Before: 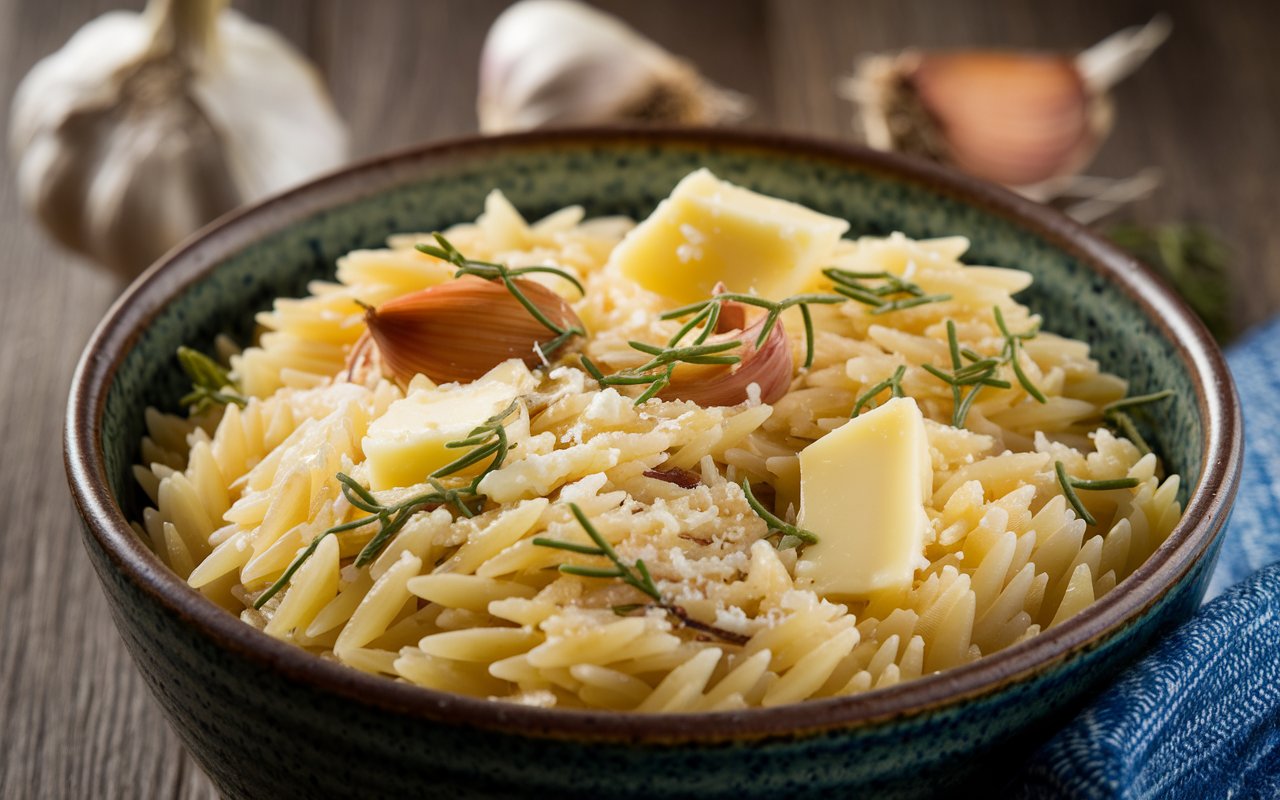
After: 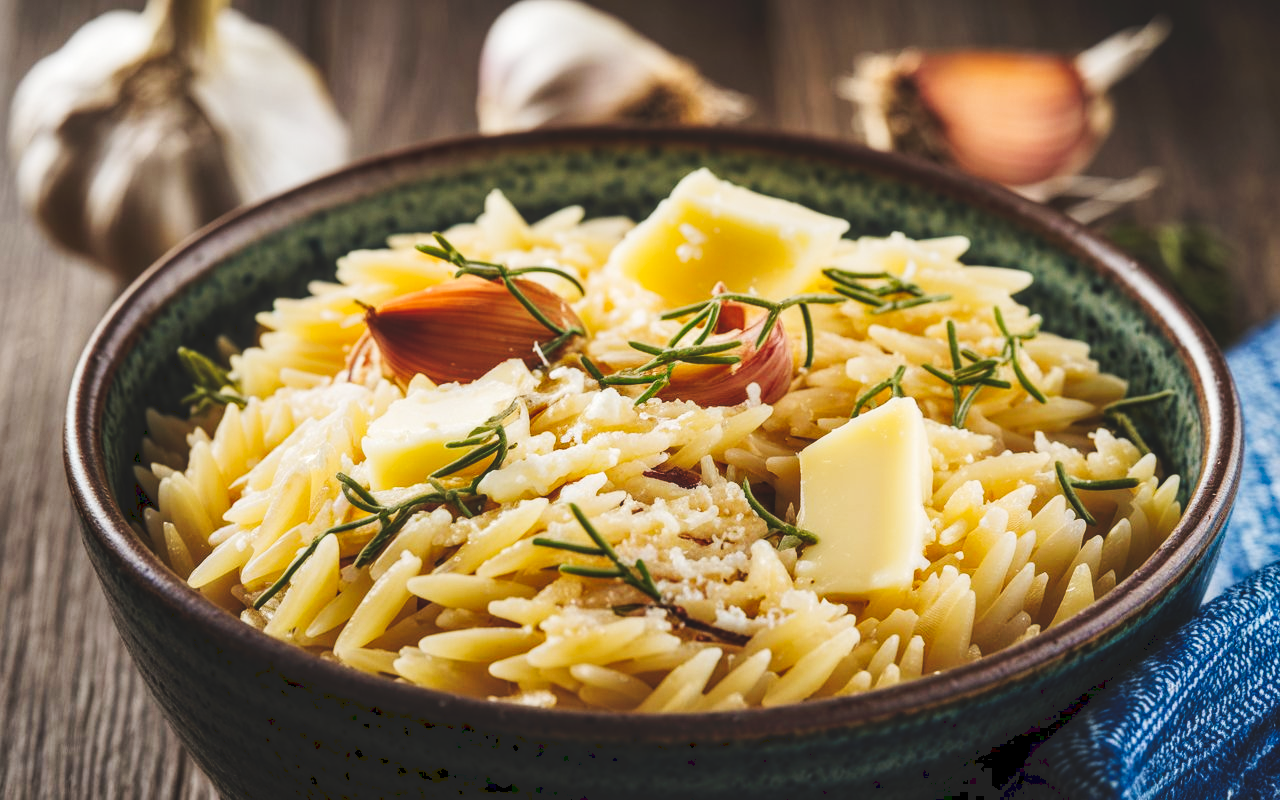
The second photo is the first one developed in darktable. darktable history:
tone curve: curves: ch0 [(0, 0) (0.003, 0.117) (0.011, 0.118) (0.025, 0.123) (0.044, 0.13) (0.069, 0.137) (0.1, 0.149) (0.136, 0.157) (0.177, 0.184) (0.224, 0.217) (0.277, 0.257) (0.335, 0.324) (0.399, 0.406) (0.468, 0.511) (0.543, 0.609) (0.623, 0.712) (0.709, 0.8) (0.801, 0.877) (0.898, 0.938) (1, 1)], preserve colors none
local contrast: on, module defaults
